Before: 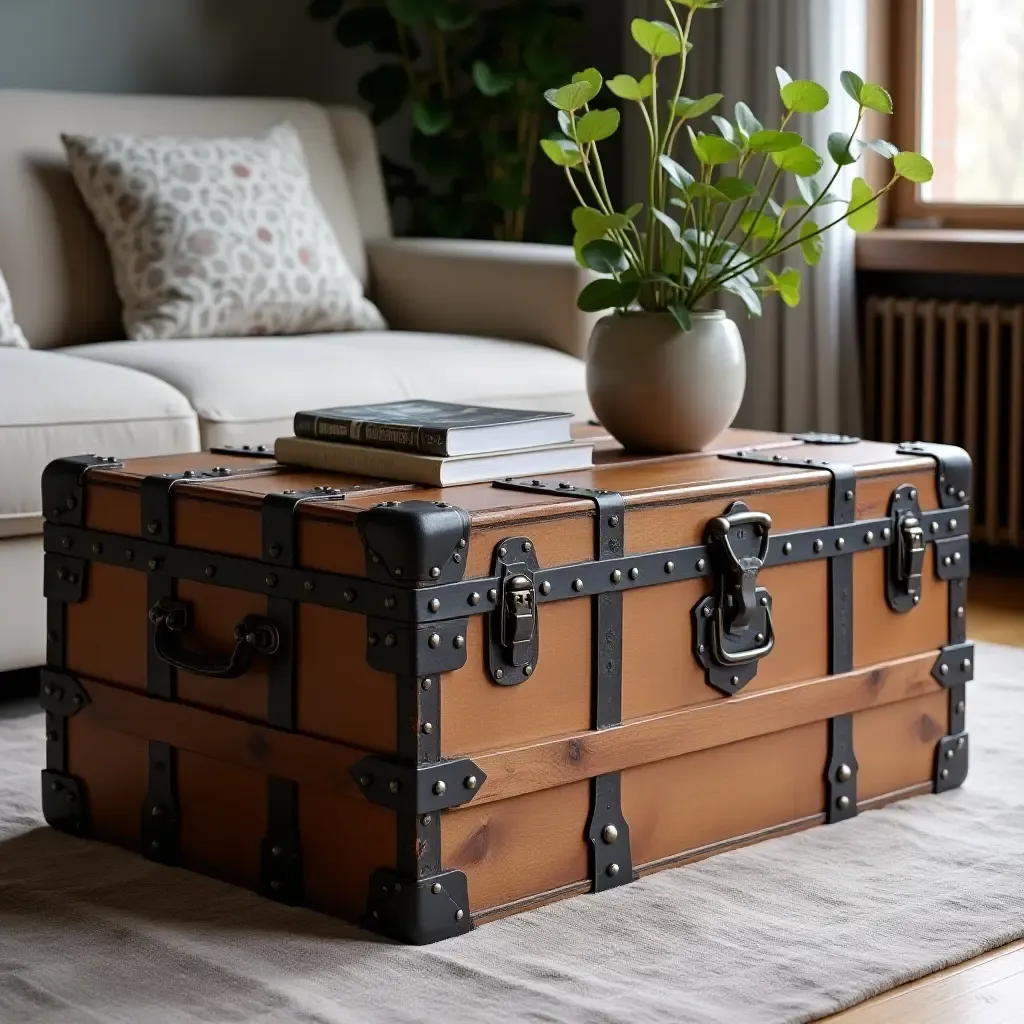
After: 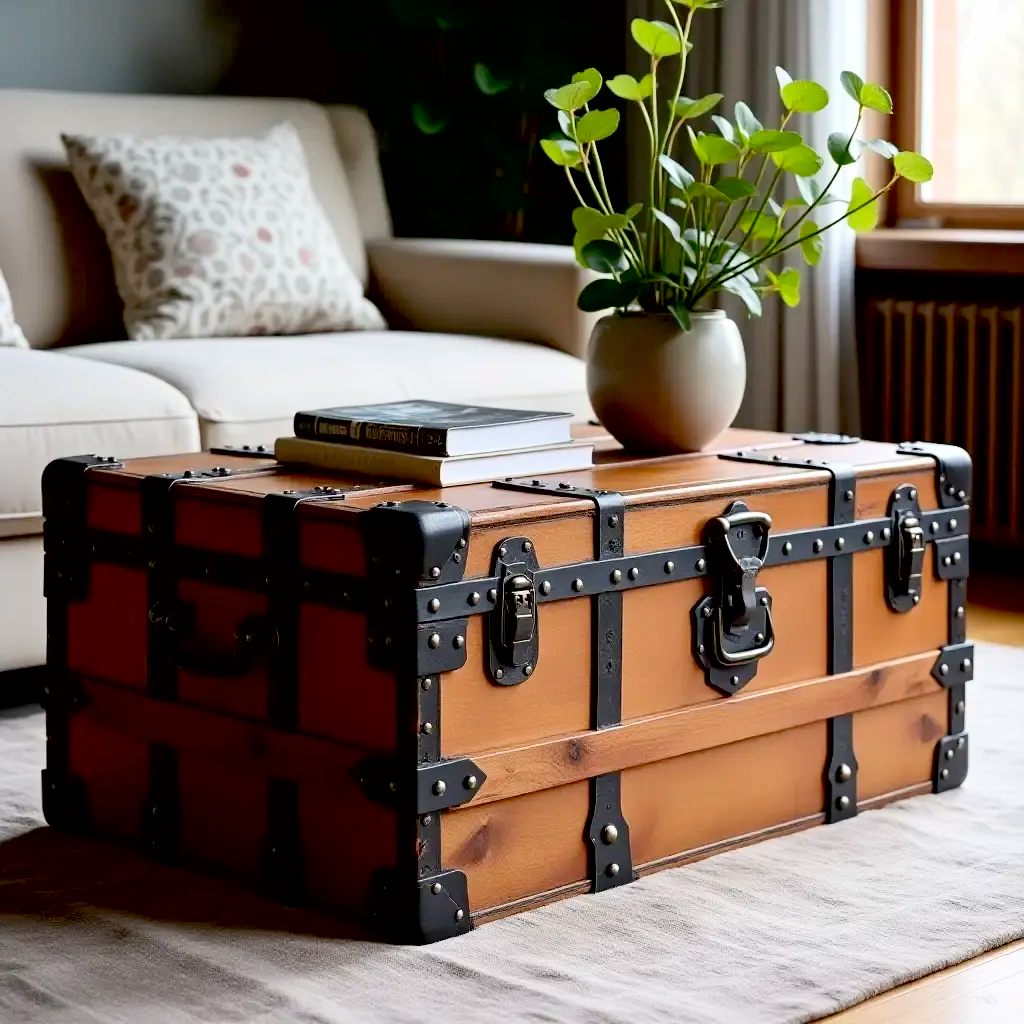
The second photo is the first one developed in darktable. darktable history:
exposure: black level correction 0.017, exposure -0.009 EV, compensate highlight preservation false
contrast brightness saturation: contrast 0.203, brightness 0.162, saturation 0.223
